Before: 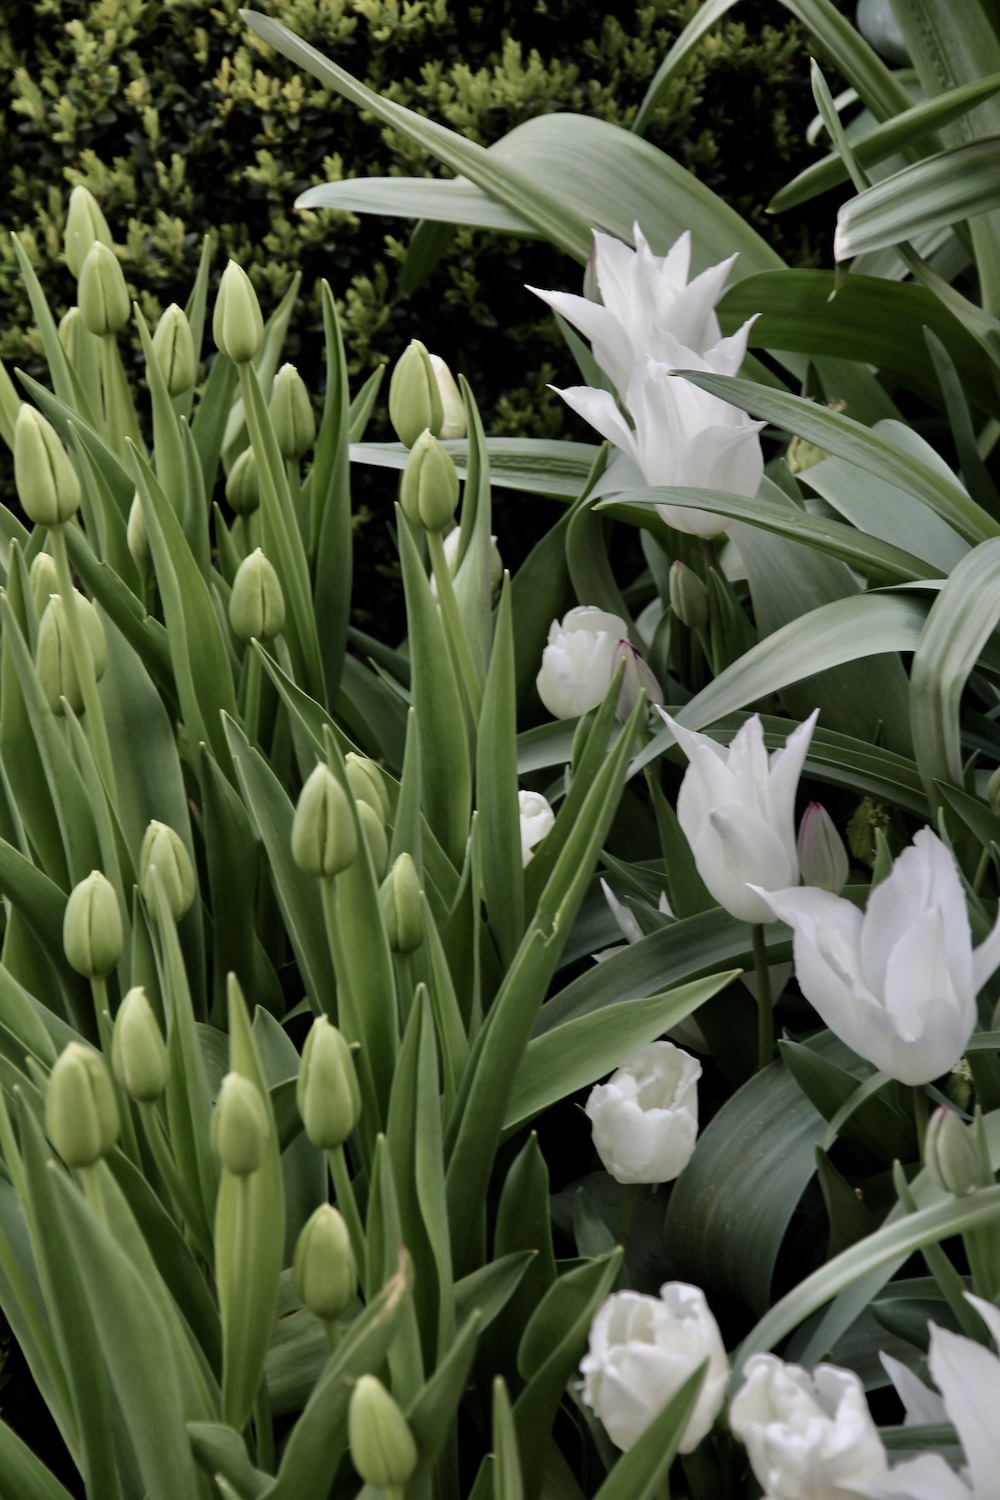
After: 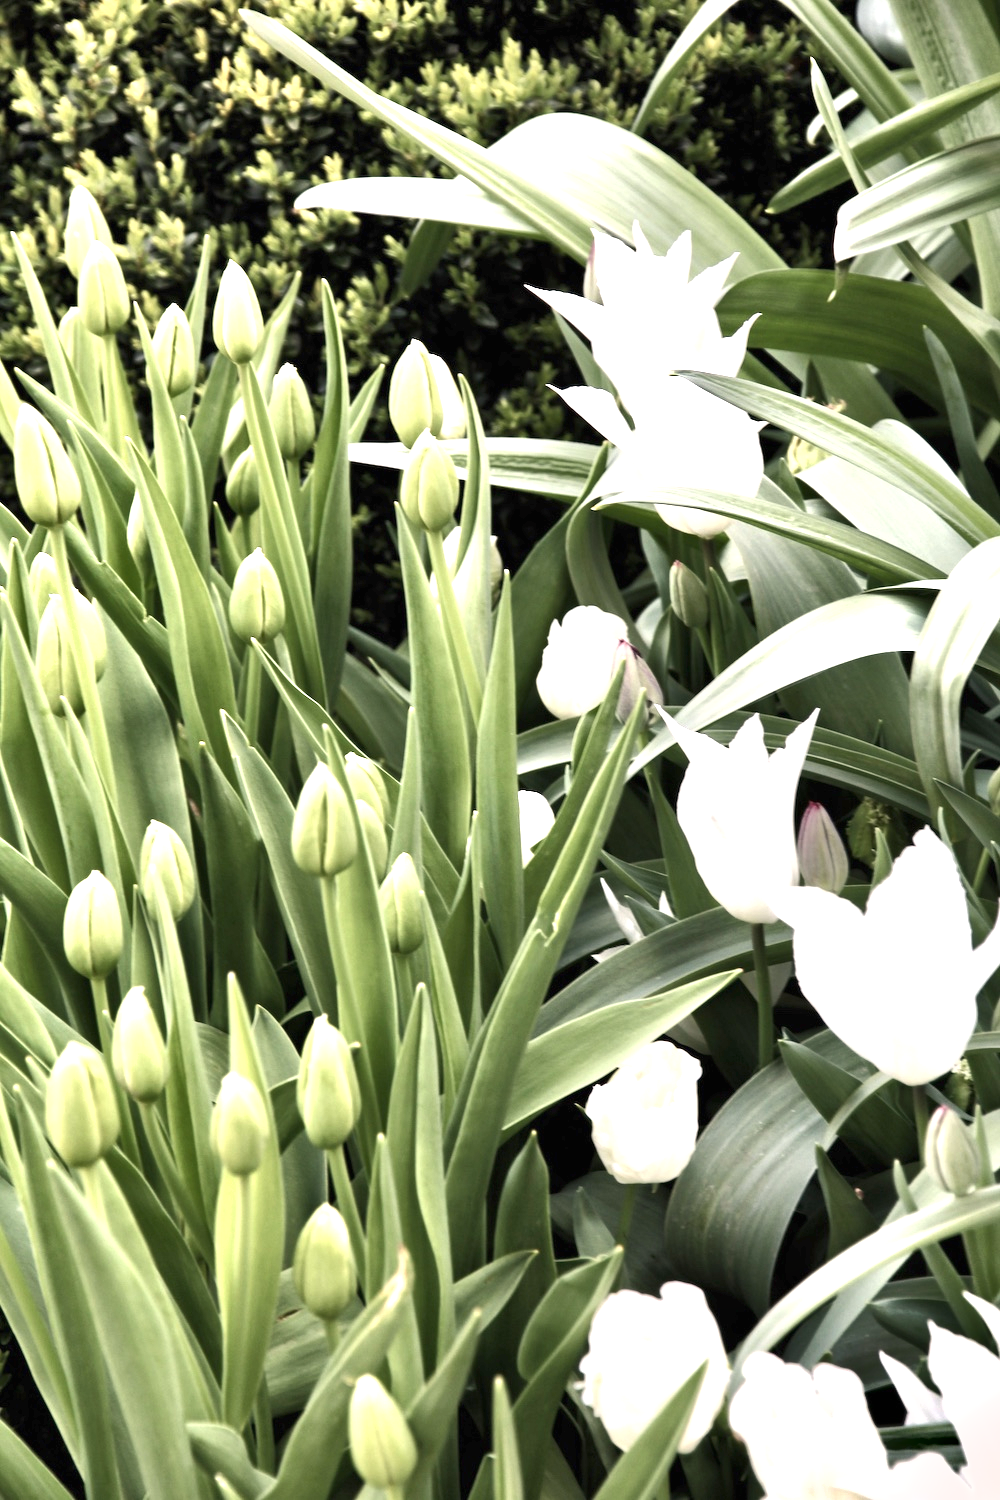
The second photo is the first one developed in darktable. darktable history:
exposure: black level correction 0, exposure 1.626 EV, compensate exposure bias true, compensate highlight preservation false
tone equalizer: on, module defaults
color correction: highlights a* 5.59, highlights b* 5.26, saturation 0.667
shadows and highlights: soften with gaussian
